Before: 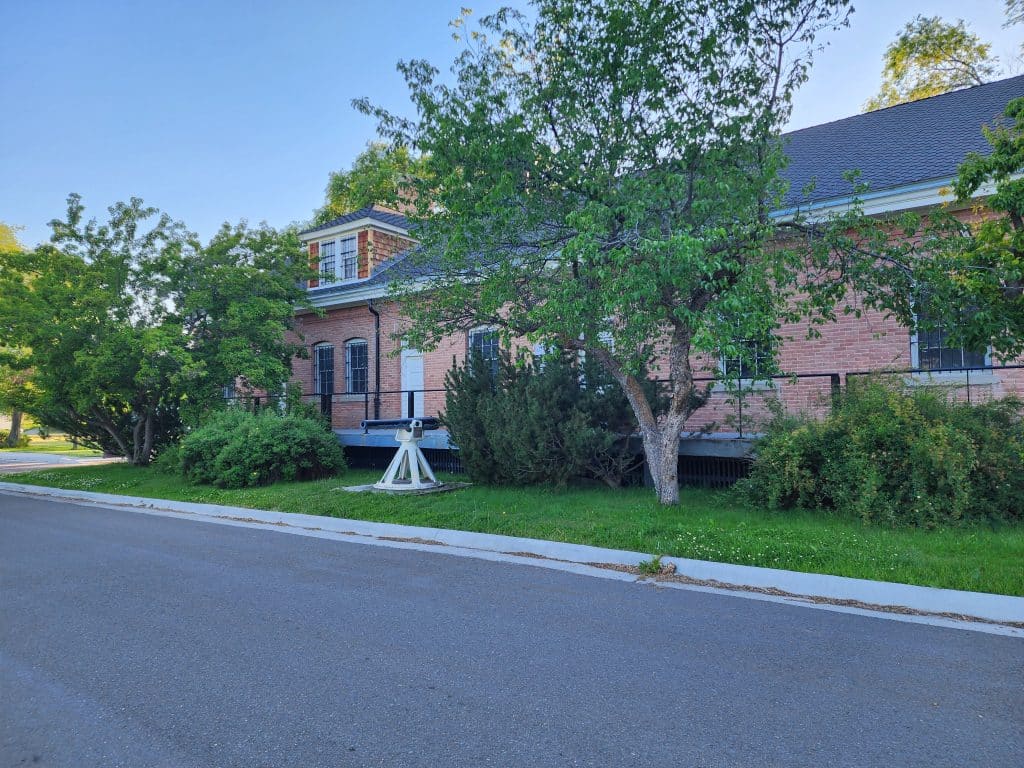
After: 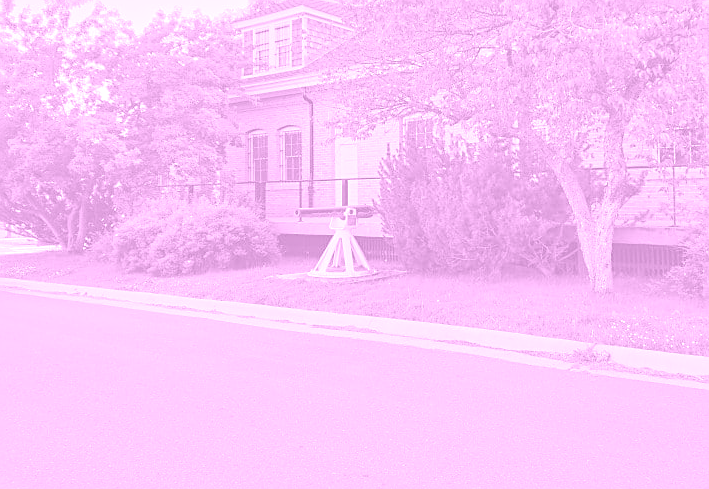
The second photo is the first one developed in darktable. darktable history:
exposure: exposure 1.25 EV, compensate exposure bias true, compensate highlight preservation false
colorize: hue 331.2°, saturation 75%, source mix 30.28%, lightness 70.52%, version 1
crop: left 6.488%, top 27.668%, right 24.183%, bottom 8.656%
sharpen: on, module defaults
